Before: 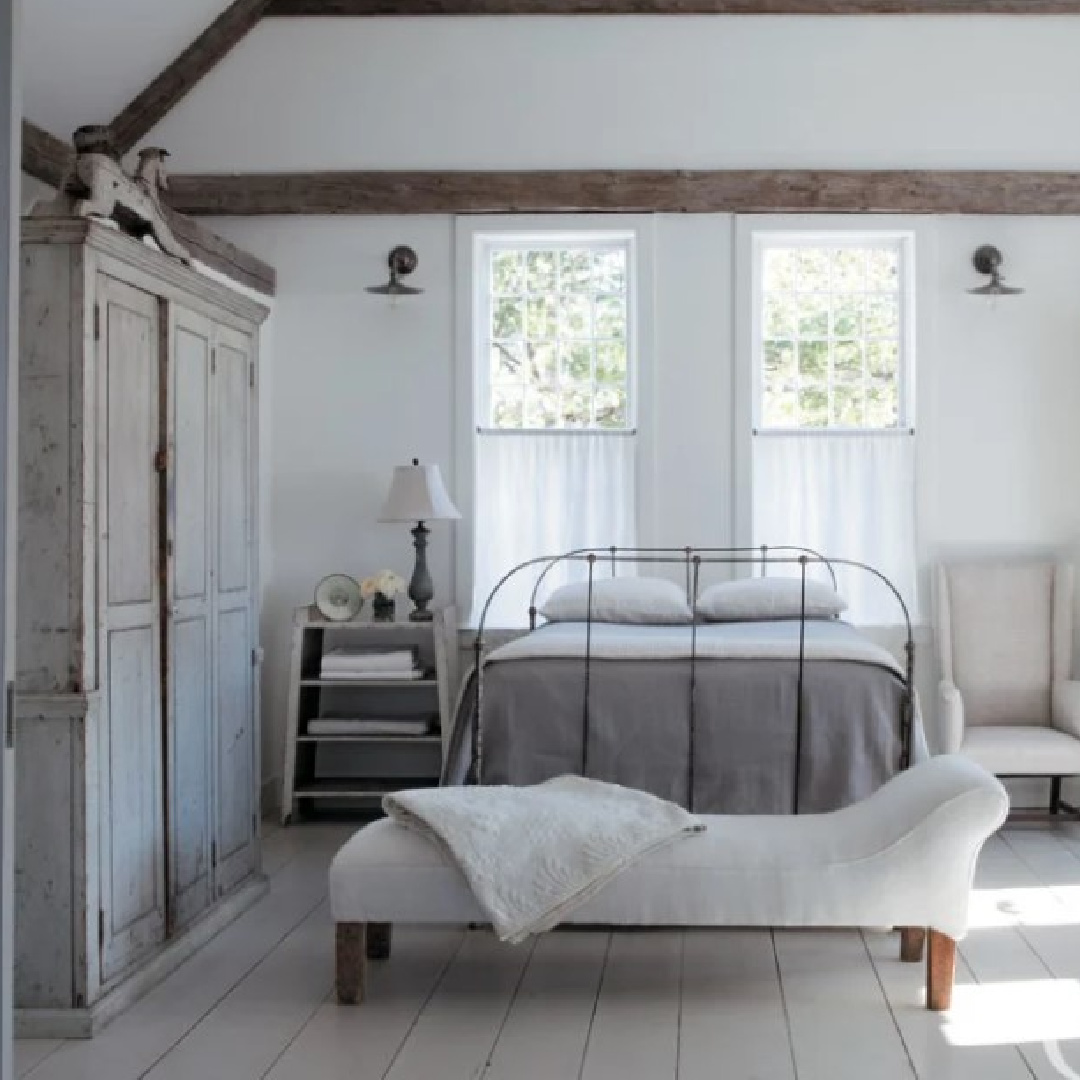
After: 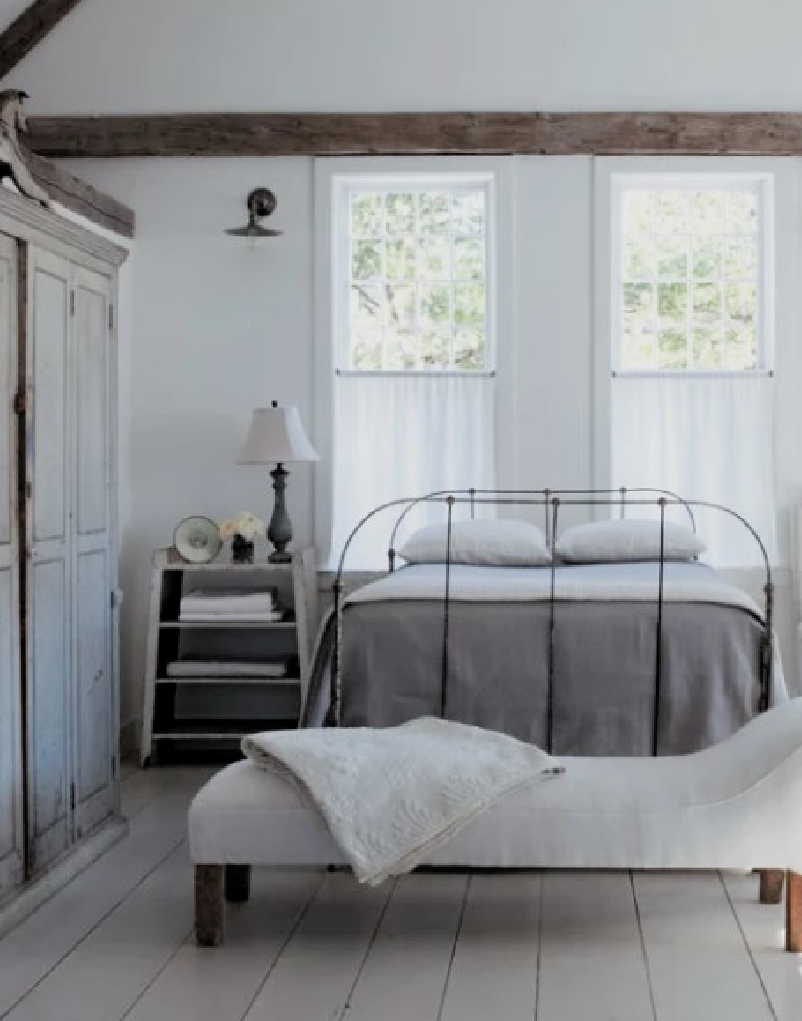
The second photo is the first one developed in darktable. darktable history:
crop and rotate: left 13.141%, top 5.408%, right 12.592%
filmic rgb: middle gray luminance 9.03%, black relative exposure -10.63 EV, white relative exposure 3.43 EV, target black luminance 0%, hardness 5.95, latitude 59.54%, contrast 1.089, highlights saturation mix 5.43%, shadows ↔ highlights balance 29.13%
